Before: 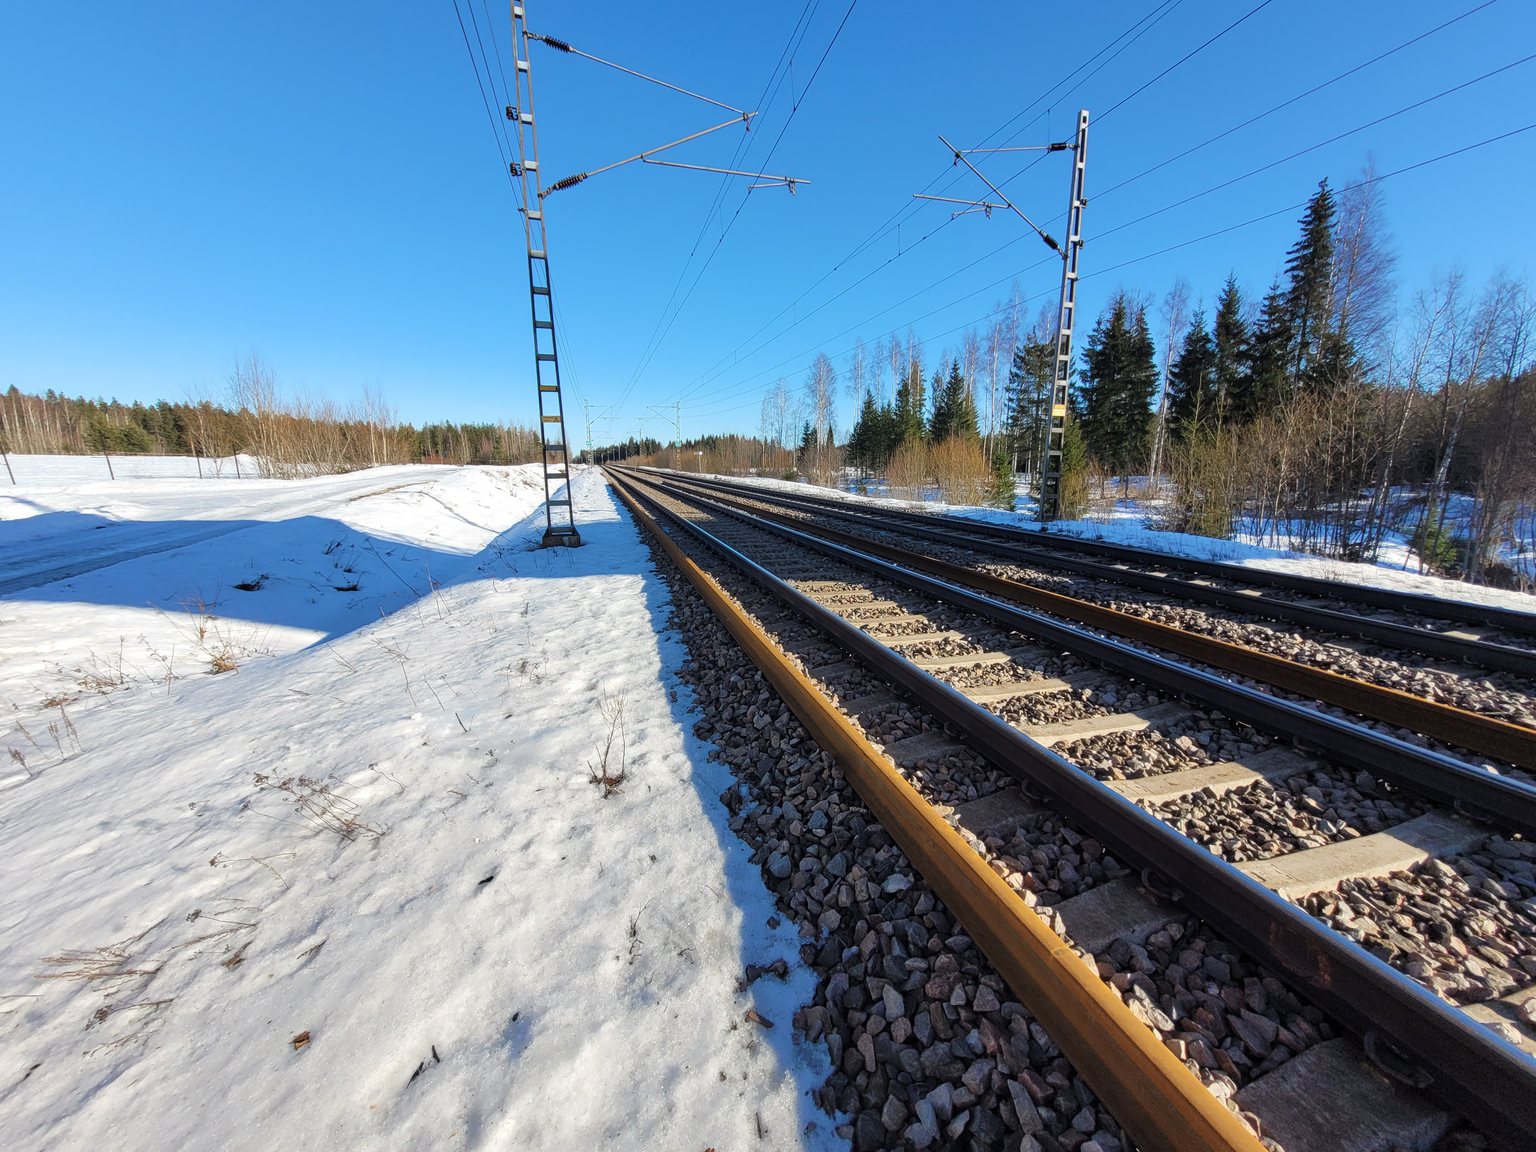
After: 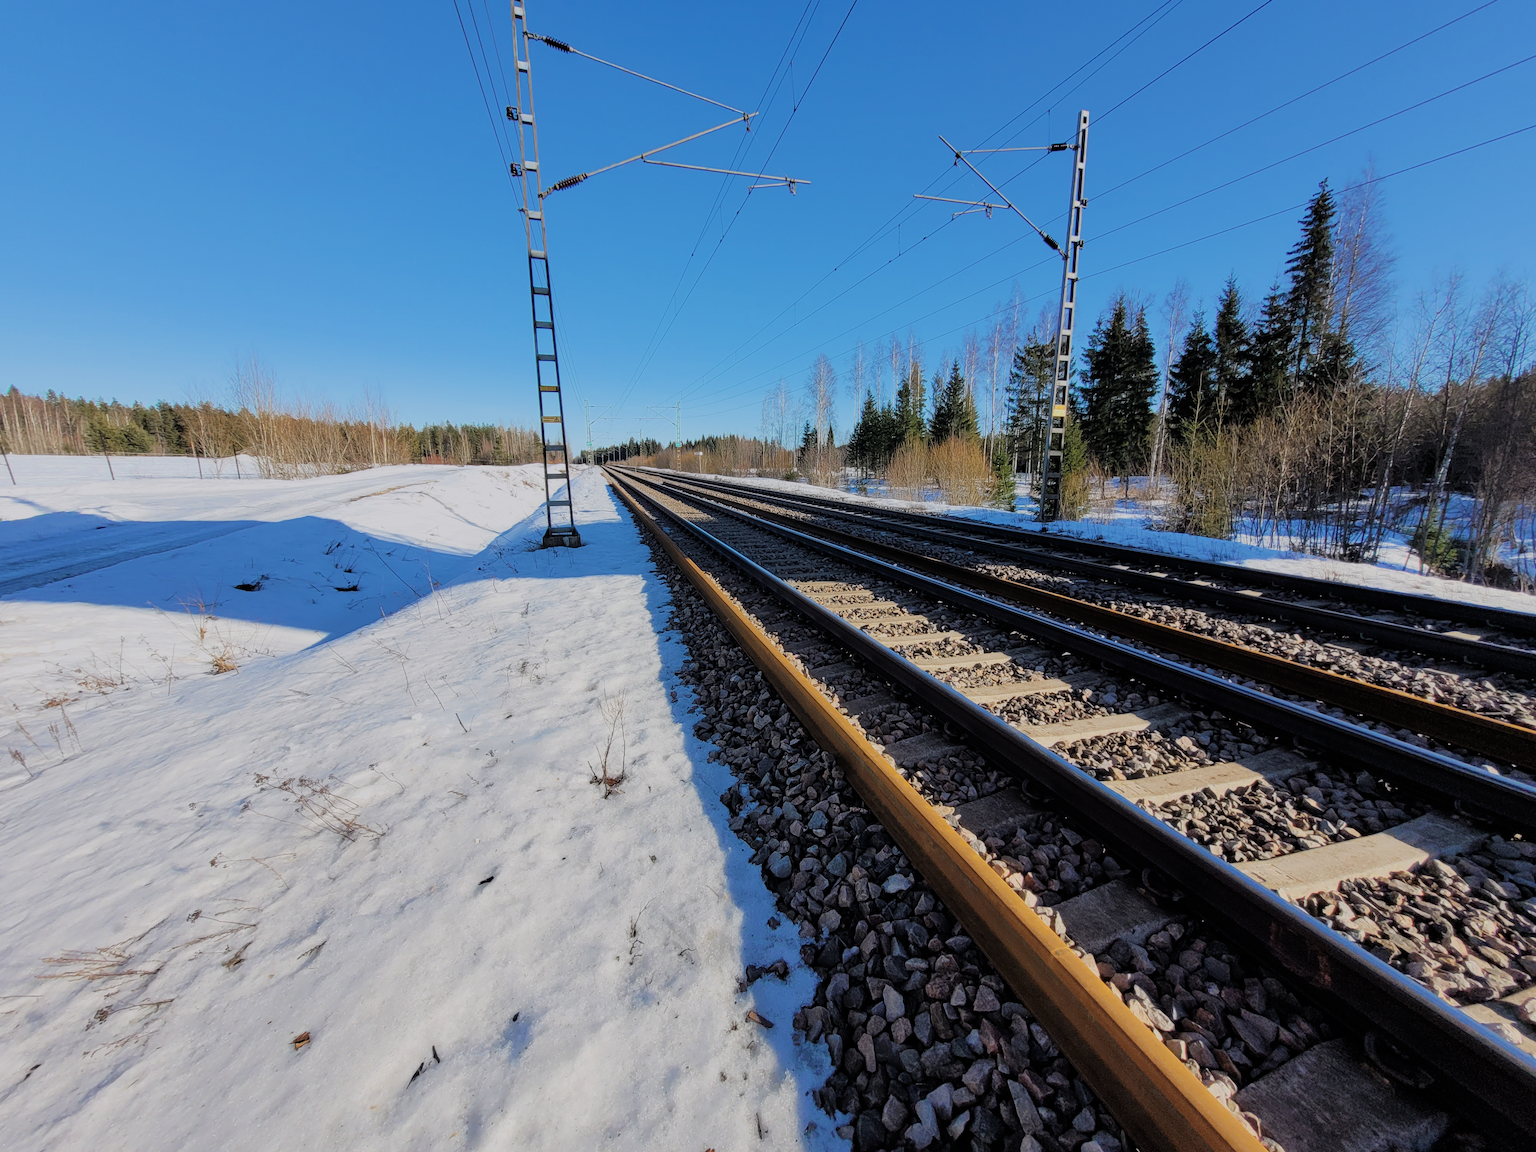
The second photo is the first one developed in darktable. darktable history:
filmic rgb: black relative exposure -7.15 EV, white relative exposure 5.36 EV, hardness 3.02, color science v6 (2022)
white balance: red 1.004, blue 1.024
